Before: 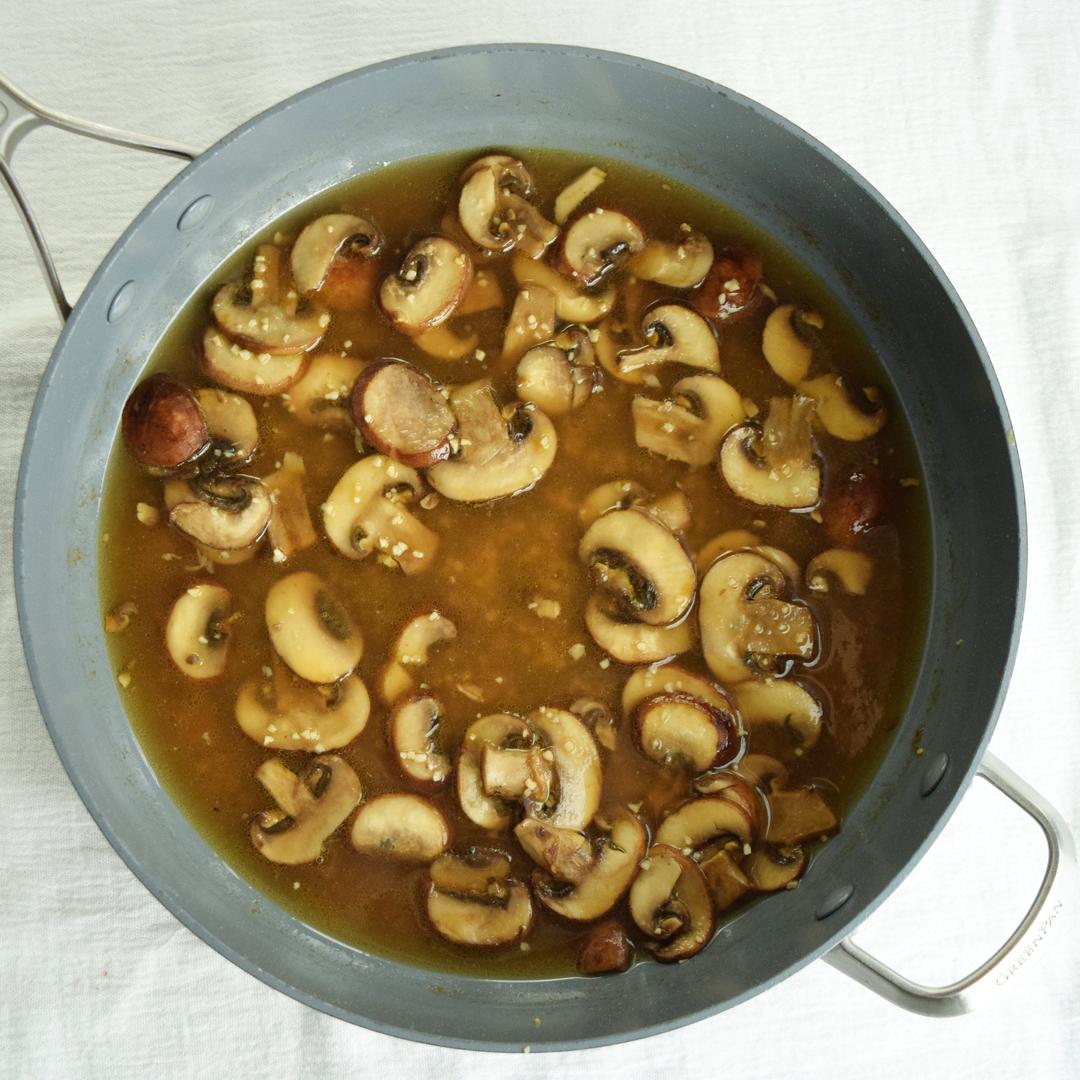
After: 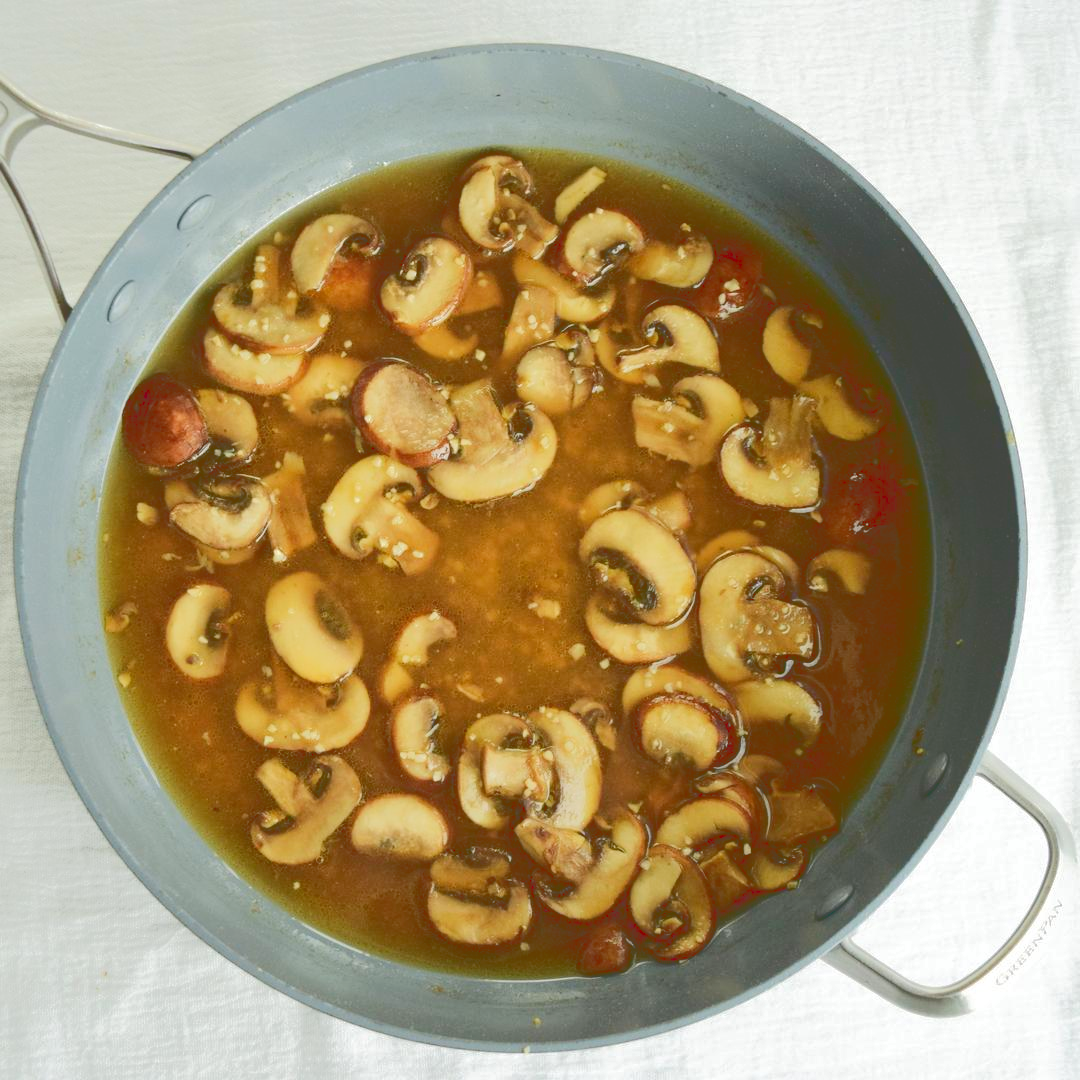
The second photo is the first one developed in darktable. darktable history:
tone curve: curves: ch0 [(0, 0) (0.003, 0.272) (0.011, 0.275) (0.025, 0.275) (0.044, 0.278) (0.069, 0.282) (0.1, 0.284) (0.136, 0.287) (0.177, 0.294) (0.224, 0.314) (0.277, 0.347) (0.335, 0.403) (0.399, 0.473) (0.468, 0.552) (0.543, 0.622) (0.623, 0.69) (0.709, 0.756) (0.801, 0.818) (0.898, 0.865) (1, 1)], color space Lab, linked channels, preserve colors none
